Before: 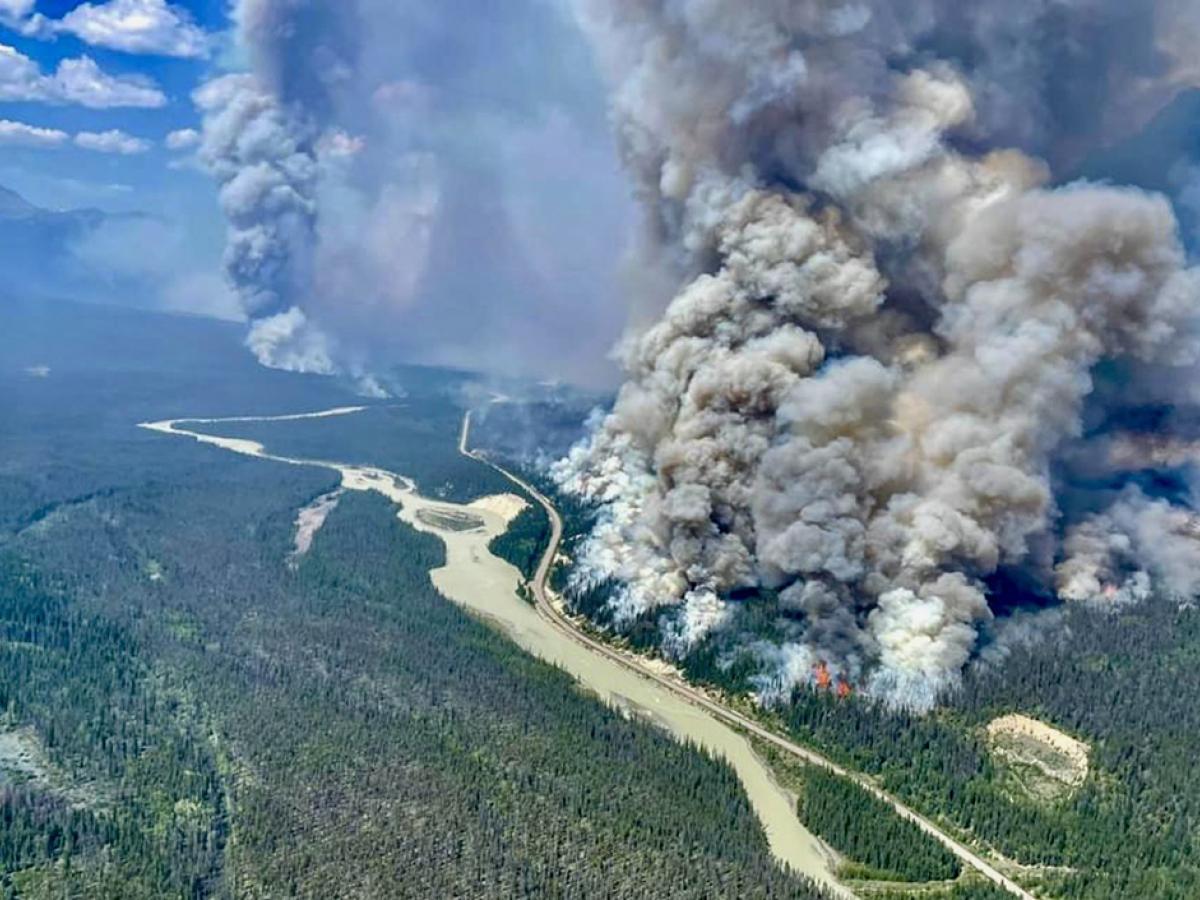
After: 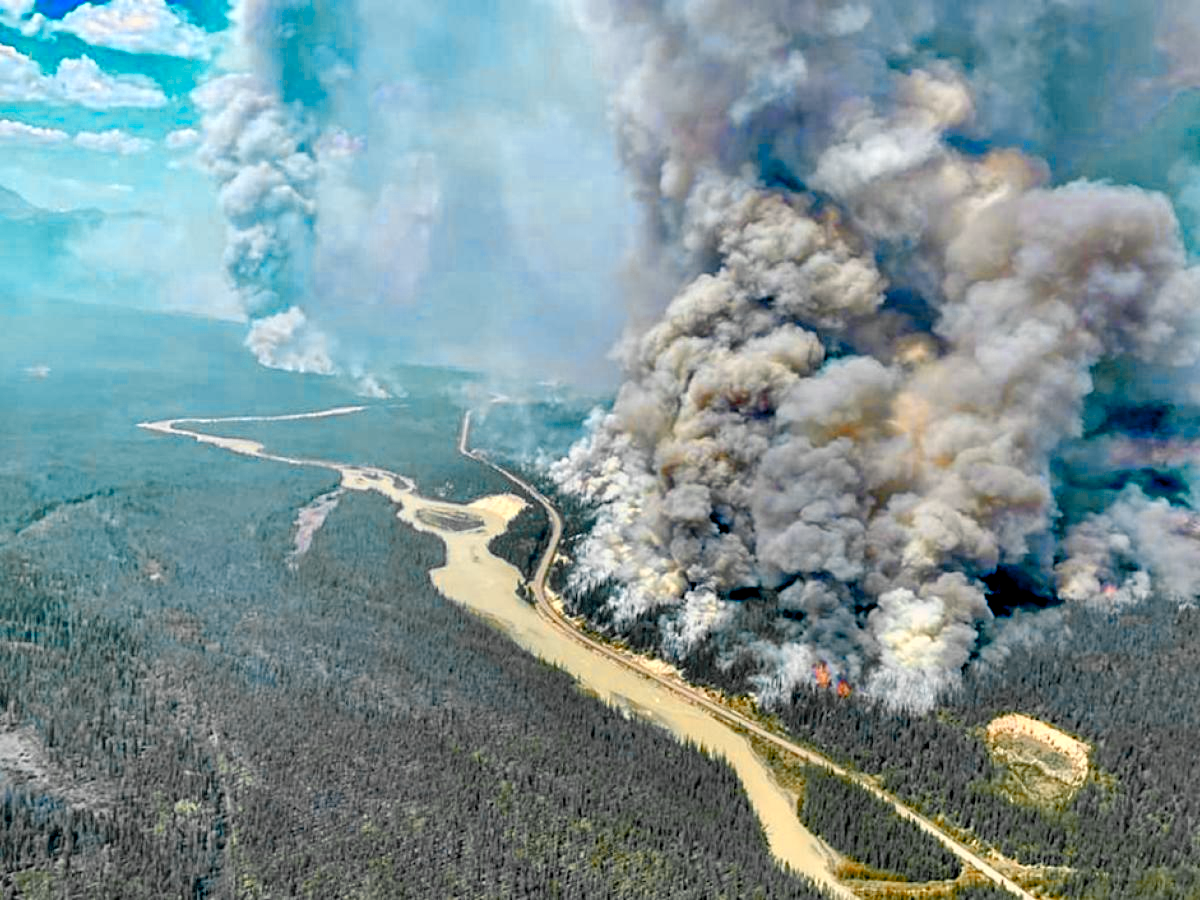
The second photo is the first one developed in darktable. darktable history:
color balance rgb: shadows lift › chroma 1%, shadows lift › hue 240.84°, highlights gain › chroma 2%, highlights gain › hue 73.2°, global offset › luminance -0.5%, perceptual saturation grading › global saturation 20%, perceptual saturation grading › highlights -25%, perceptual saturation grading › shadows 50%, global vibrance 25.26%
color zones: curves: ch0 [(0.009, 0.528) (0.136, 0.6) (0.255, 0.586) (0.39, 0.528) (0.522, 0.584) (0.686, 0.736) (0.849, 0.561)]; ch1 [(0.045, 0.781) (0.14, 0.416) (0.257, 0.695) (0.442, 0.032) (0.738, 0.338) (0.818, 0.632) (0.891, 0.741) (1, 0.704)]; ch2 [(0, 0.667) (0.141, 0.52) (0.26, 0.37) (0.474, 0.432) (0.743, 0.286)]
